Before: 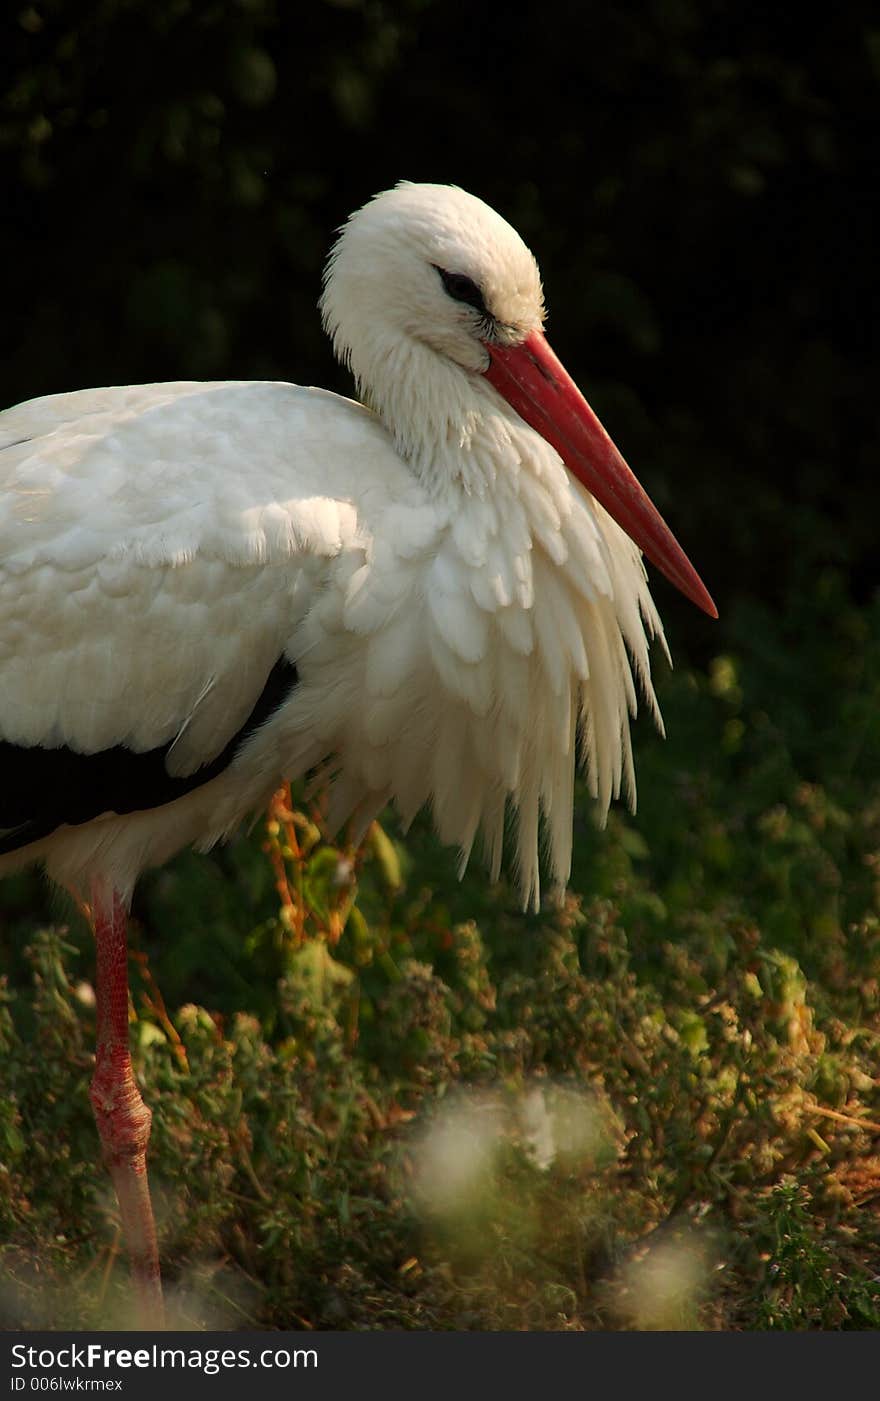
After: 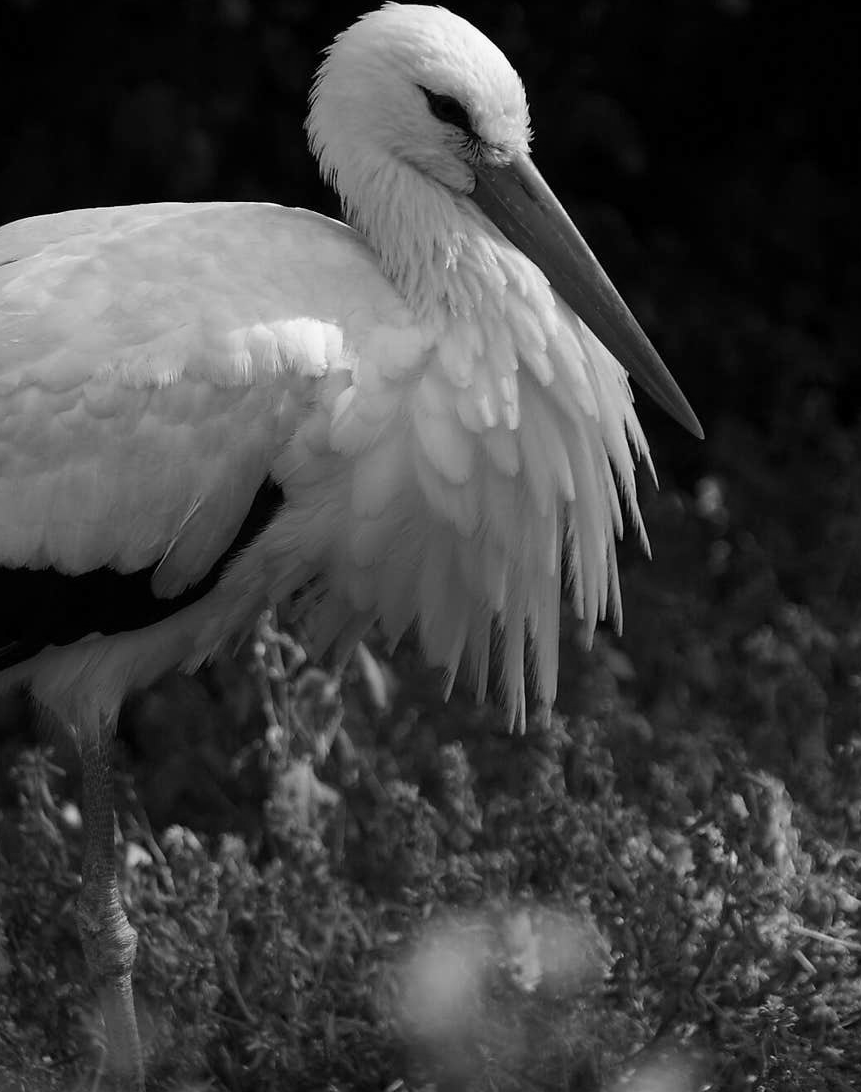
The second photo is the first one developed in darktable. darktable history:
monochrome: a 32, b 64, size 2.3
crop and rotate: left 1.814%, top 12.818%, right 0.25%, bottom 9.225%
